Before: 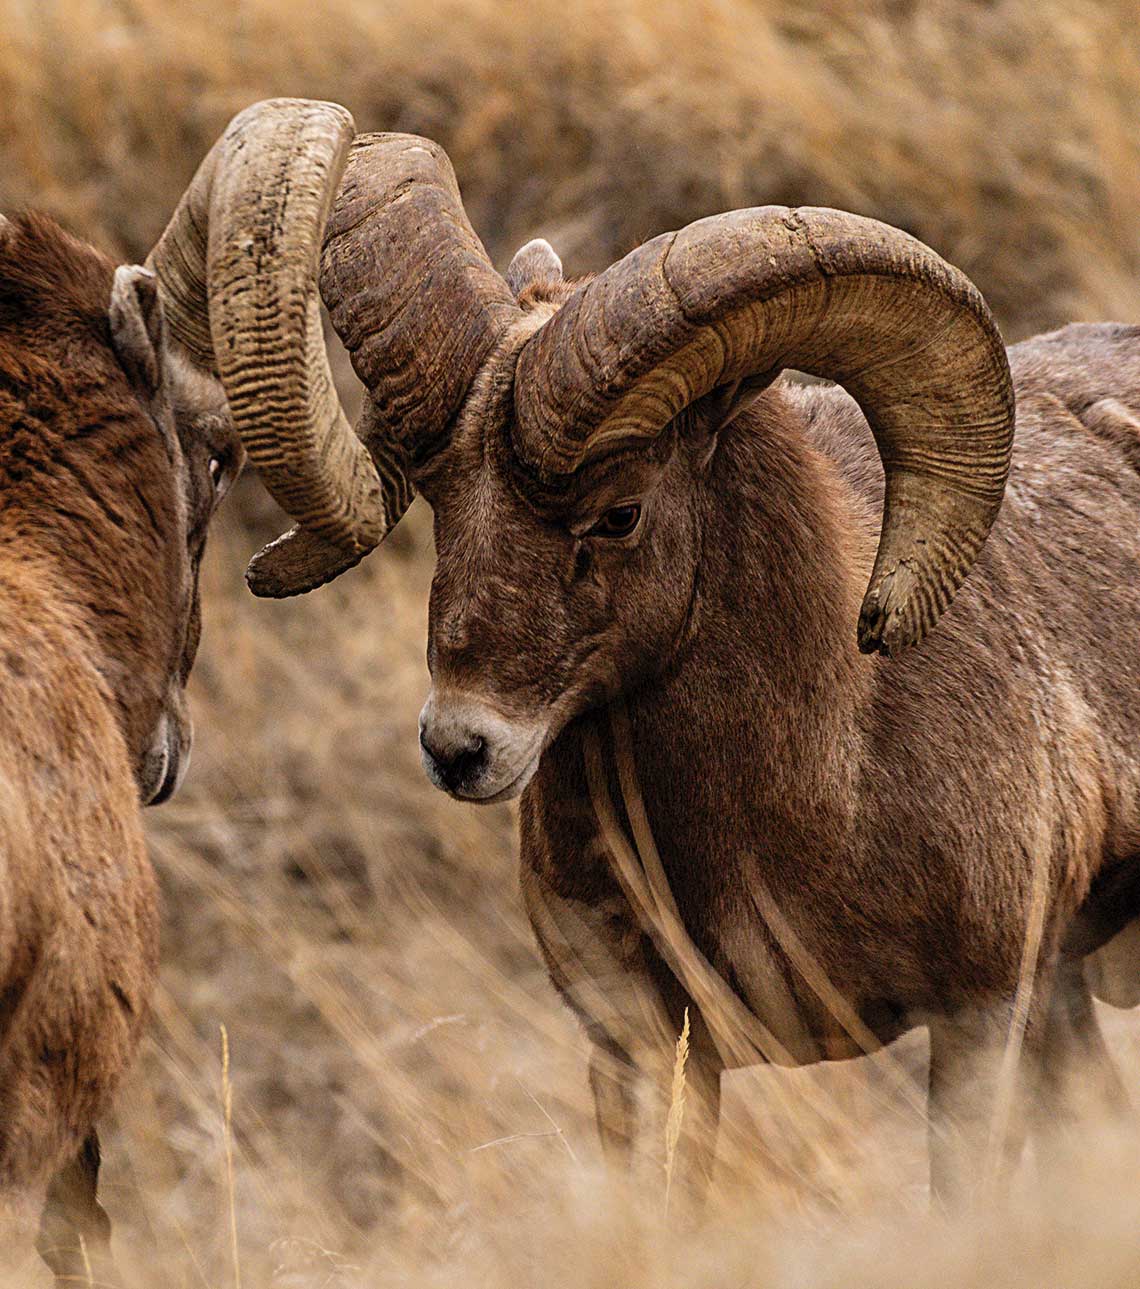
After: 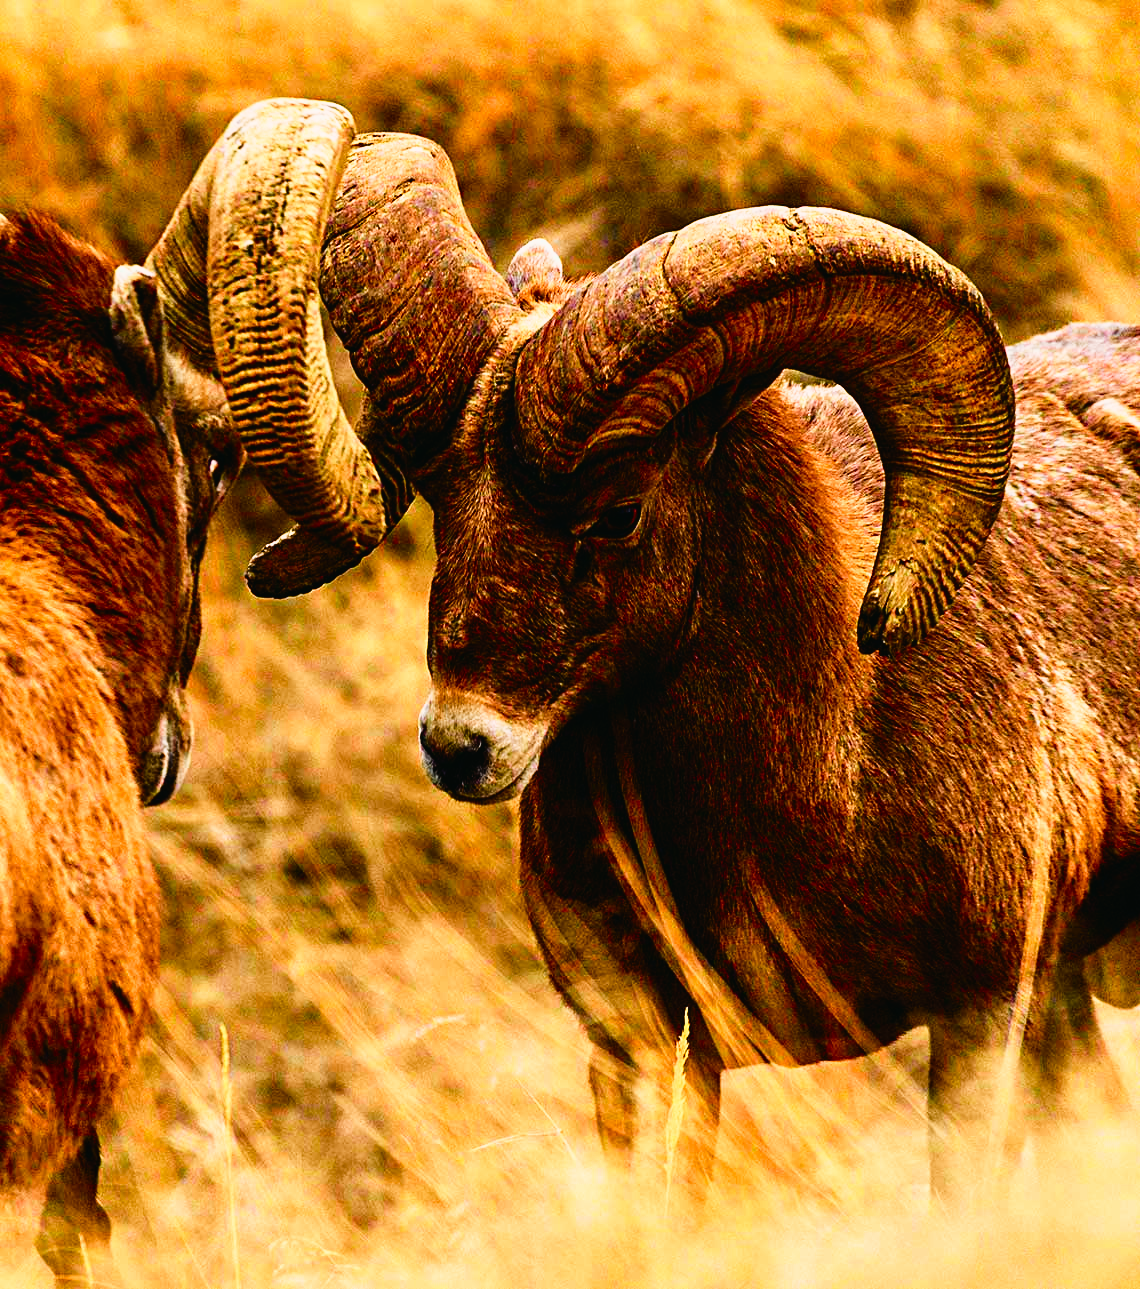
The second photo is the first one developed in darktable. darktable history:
tone curve: curves: ch0 [(0, 0.018) (0.162, 0.128) (0.434, 0.478) (0.667, 0.785) (0.819, 0.943) (1, 0.991)]; ch1 [(0, 0) (0.402, 0.36) (0.476, 0.449) (0.506, 0.505) (0.523, 0.518) (0.579, 0.626) (0.641, 0.668) (0.693, 0.745) (0.861, 0.934) (1, 1)]; ch2 [(0, 0) (0.424, 0.388) (0.483, 0.472) (0.503, 0.505) (0.521, 0.519) (0.547, 0.581) (0.582, 0.648) (0.699, 0.759) (0.997, 0.858)], color space Lab, independent channels
sigmoid: contrast 1.8
color zones: curves: ch0 [(0, 0.613) (0.01, 0.613) (0.245, 0.448) (0.498, 0.529) (0.642, 0.665) (0.879, 0.777) (0.99, 0.613)]; ch1 [(0, 0) (0.143, 0) (0.286, 0) (0.429, 0) (0.571, 0) (0.714, 0) (0.857, 0)], mix -131.09%
